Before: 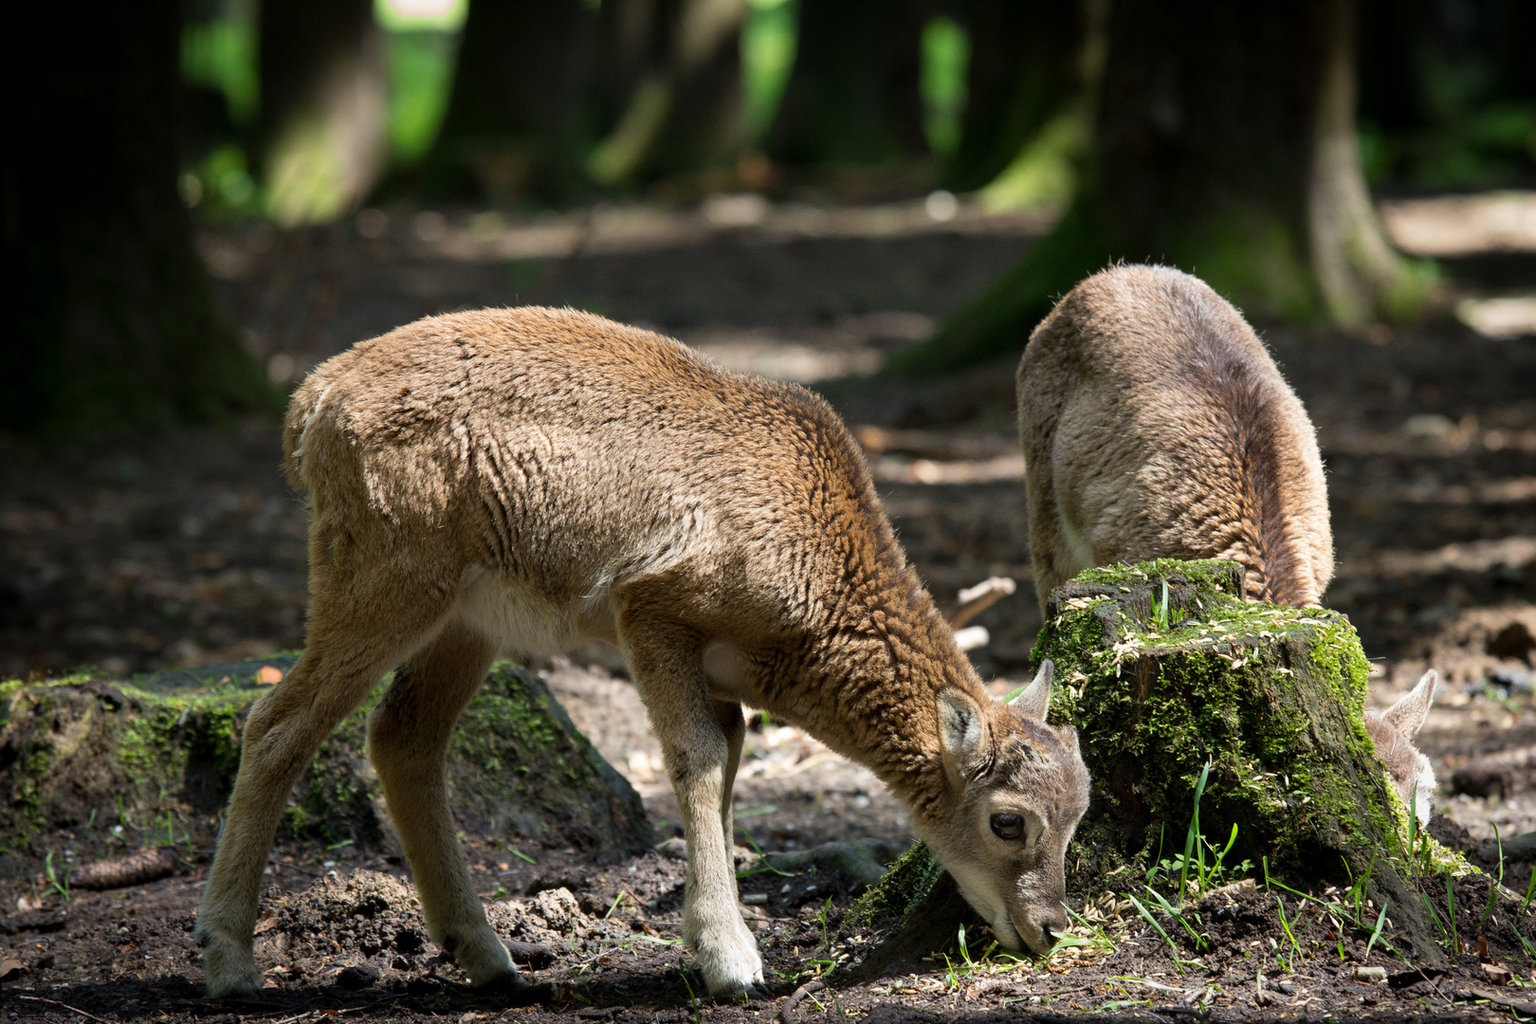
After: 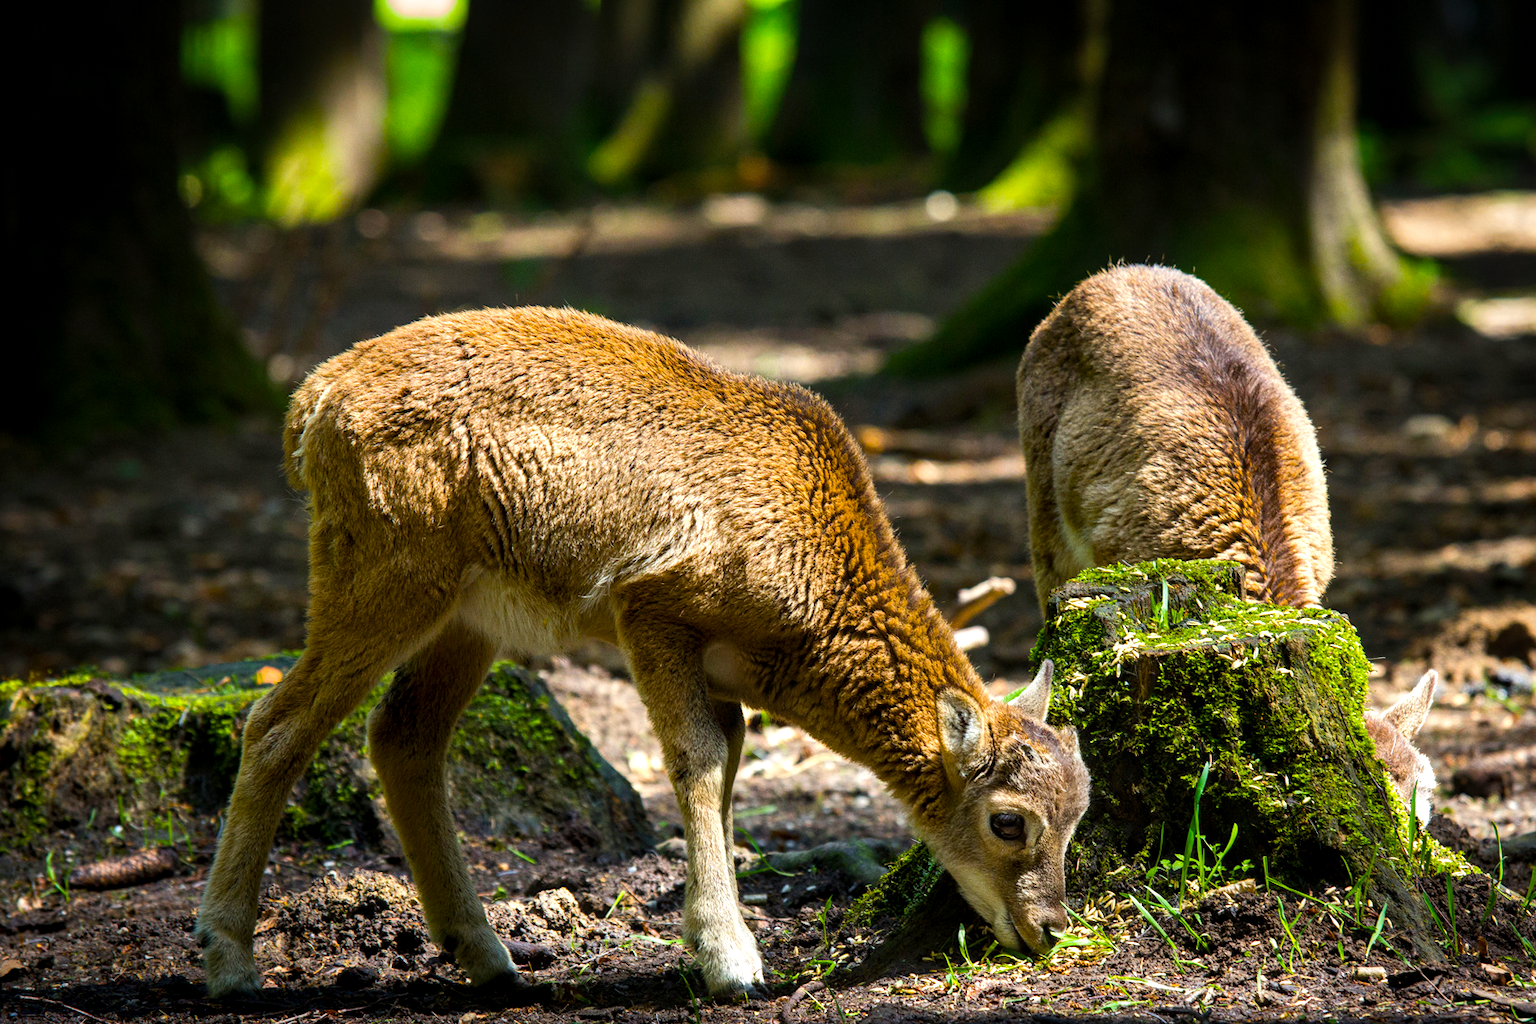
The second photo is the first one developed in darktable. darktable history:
color balance rgb: linear chroma grading › global chroma 23.15%, perceptual saturation grading › global saturation 28.7%, perceptual saturation grading › mid-tones 12.04%, perceptual saturation grading › shadows 10.19%, global vibrance 22.22%
local contrast: on, module defaults
tone equalizer: -8 EV -0.417 EV, -7 EV -0.389 EV, -6 EV -0.333 EV, -5 EV -0.222 EV, -3 EV 0.222 EV, -2 EV 0.333 EV, -1 EV 0.389 EV, +0 EV 0.417 EV, edges refinement/feathering 500, mask exposure compensation -1.57 EV, preserve details no
